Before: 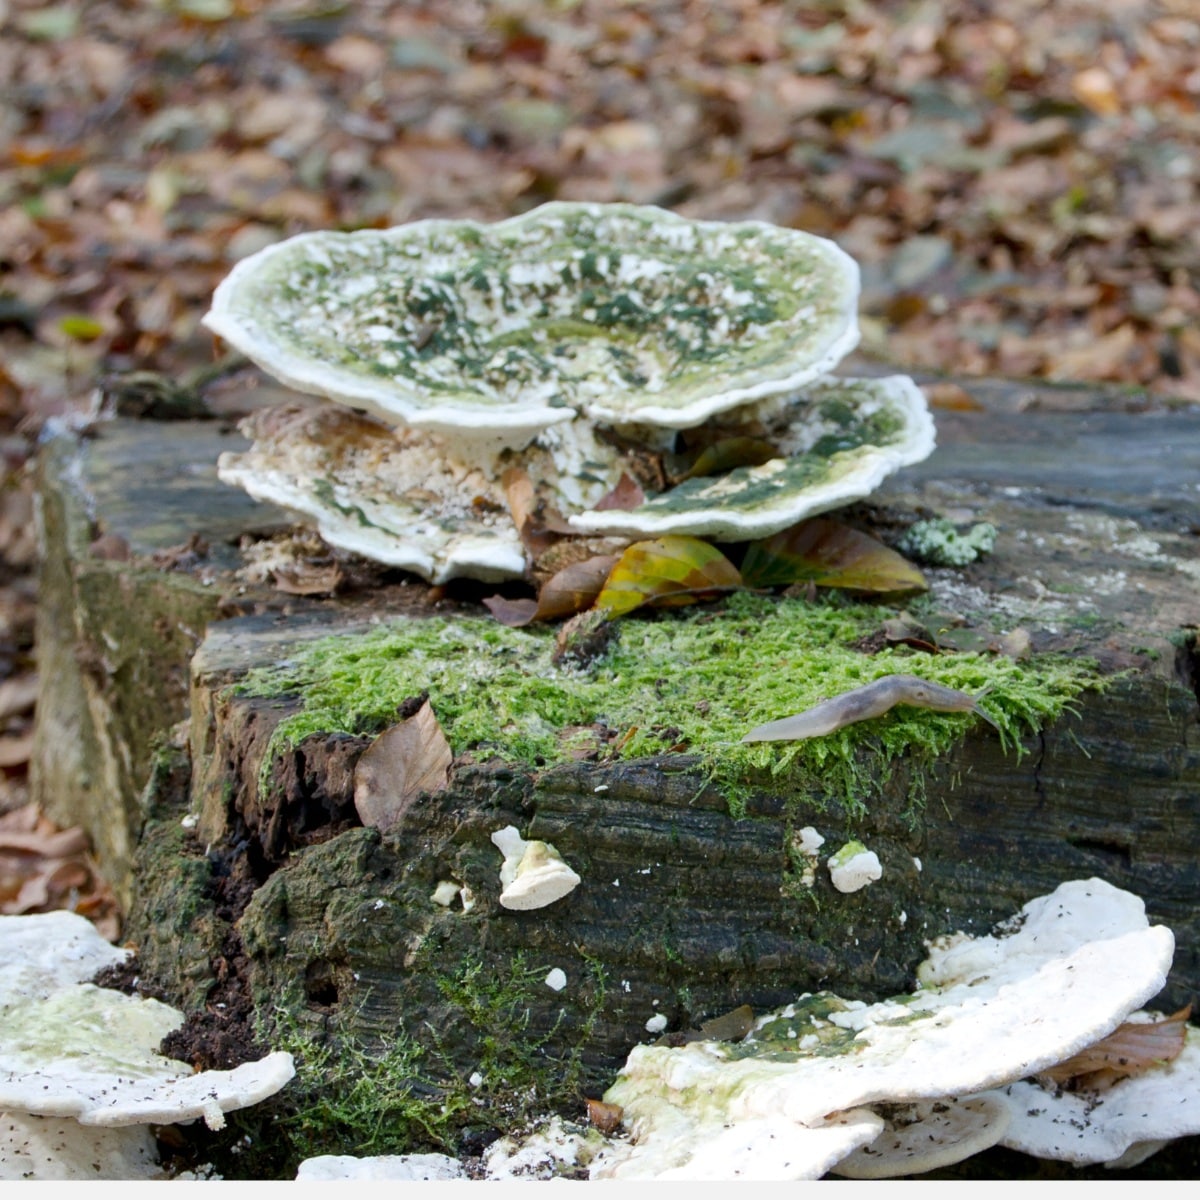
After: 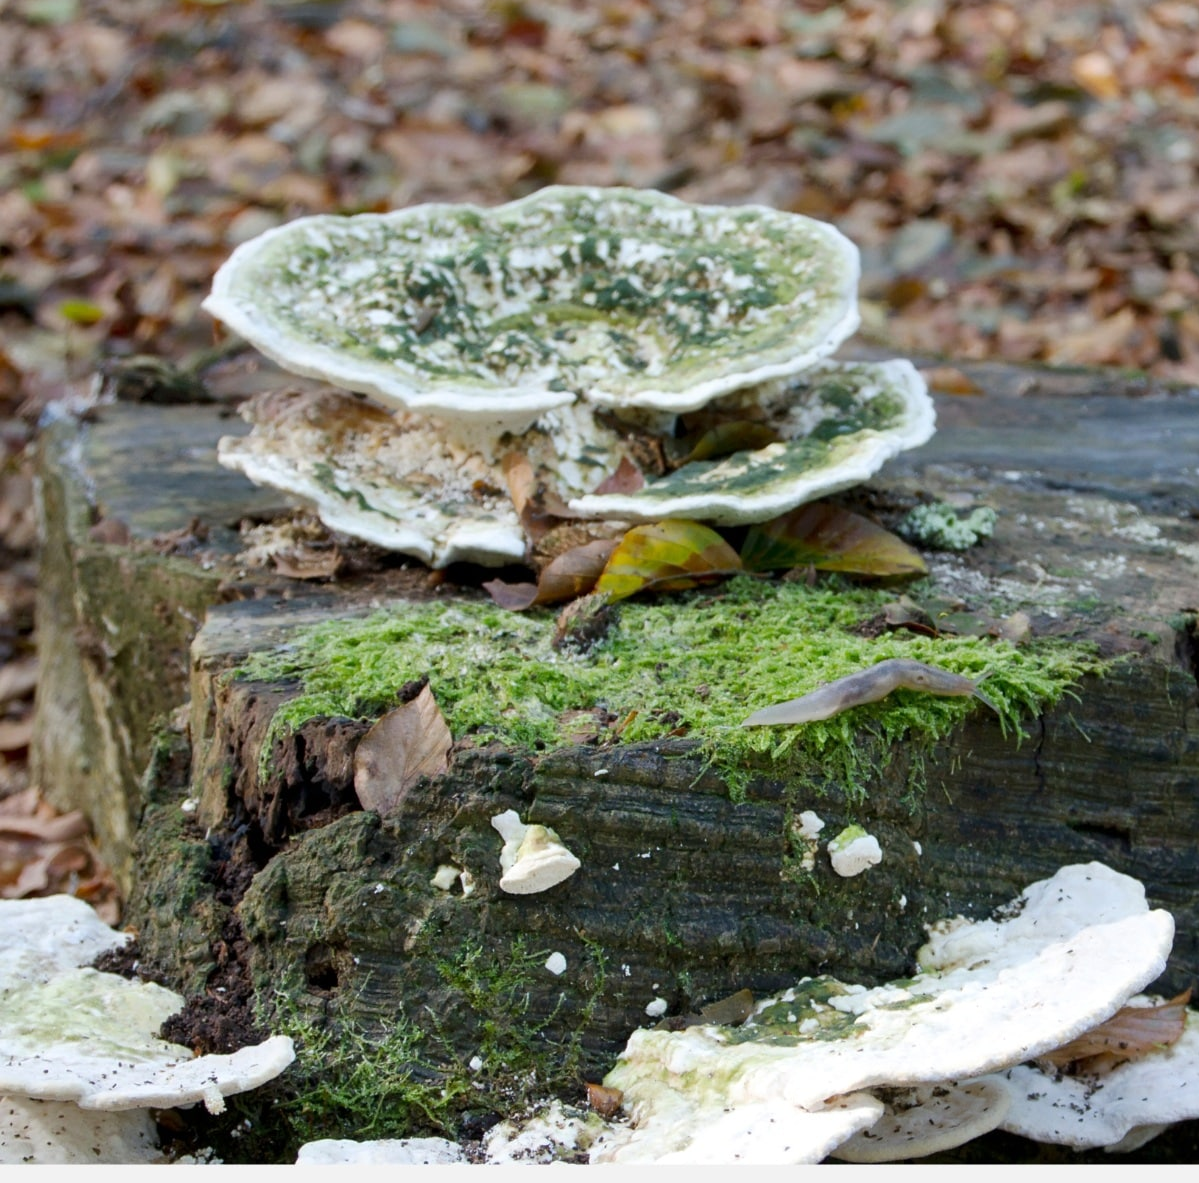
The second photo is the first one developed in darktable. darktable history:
crop: top 1.376%, right 0.043%
